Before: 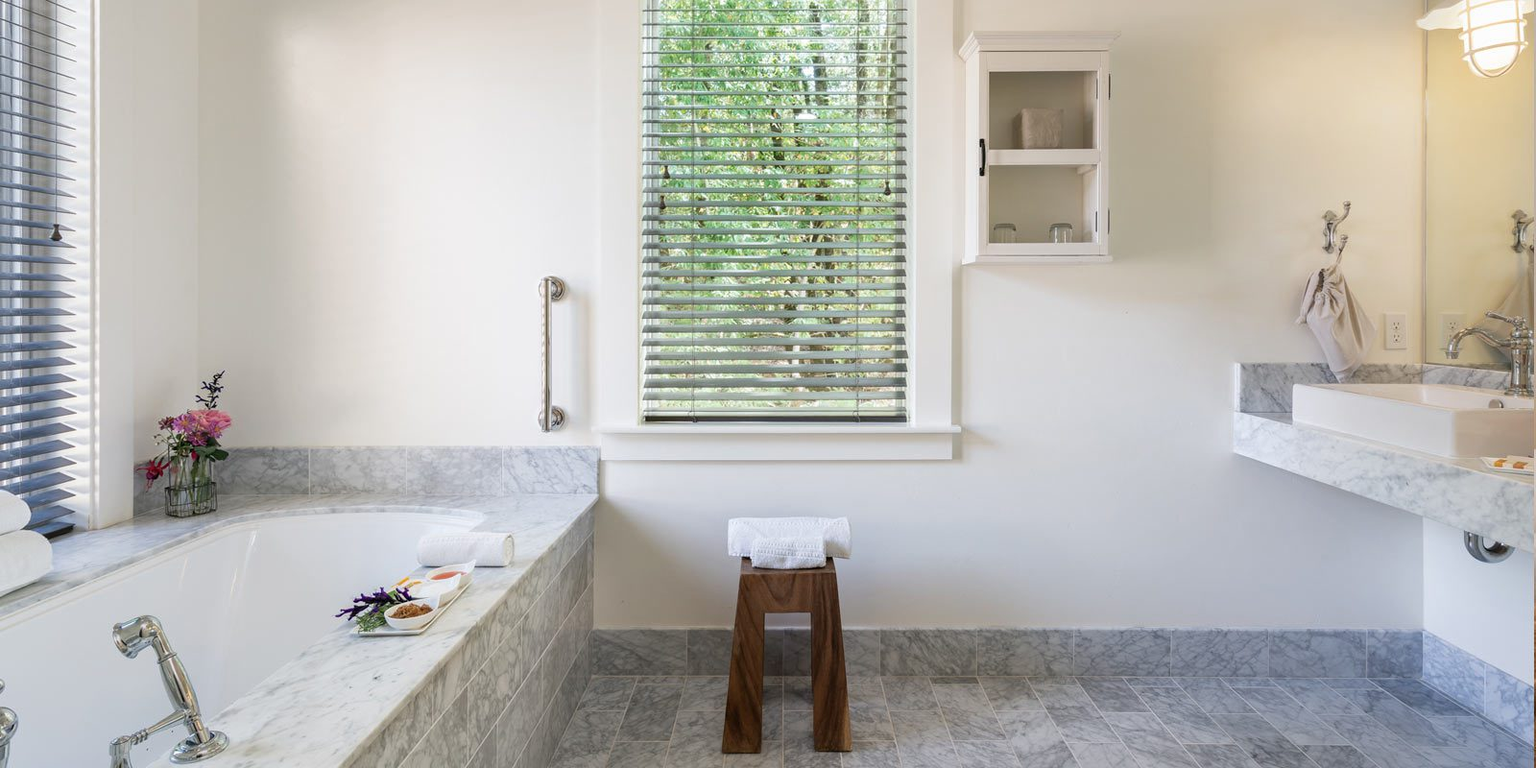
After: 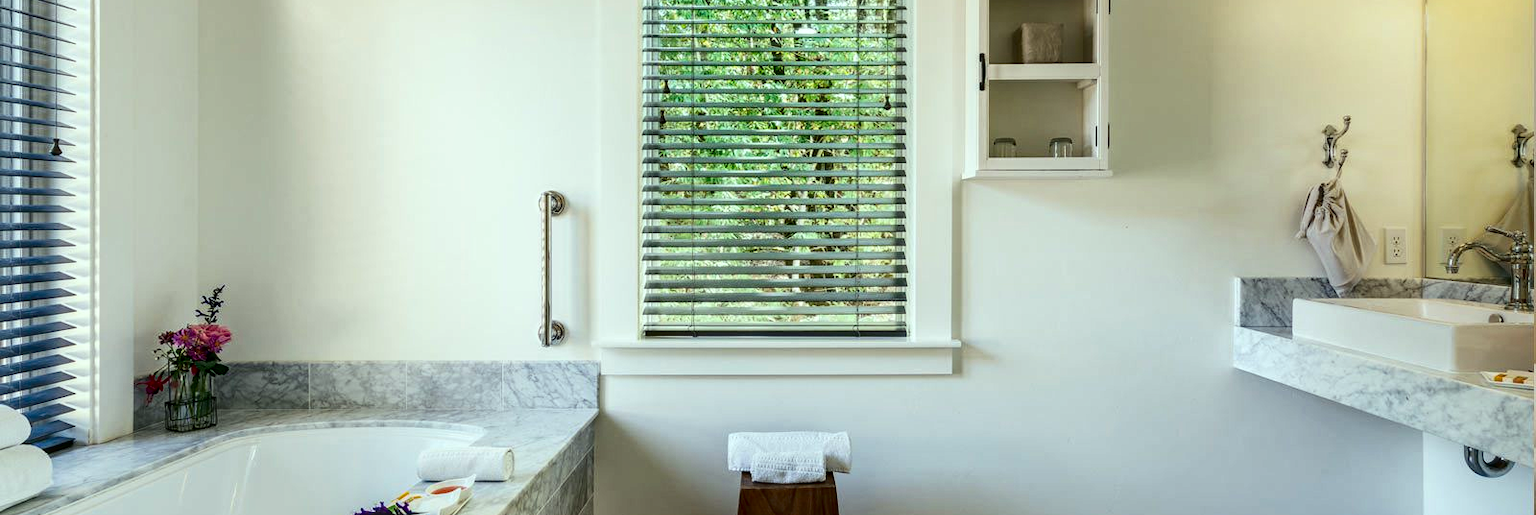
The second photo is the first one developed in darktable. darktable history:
contrast brightness saturation: contrast 0.194, brightness -0.238, saturation 0.117
crop: top 11.147%, bottom 21.682%
color correction: highlights a* -8.45, highlights b* 3.34
tone equalizer: on, module defaults
local contrast: on, module defaults
color balance rgb: shadows lift › chroma 2.028%, shadows lift › hue 184.25°, perceptual saturation grading › global saturation 0.875%, global vibrance 25.306%
exposure: compensate highlight preservation false
